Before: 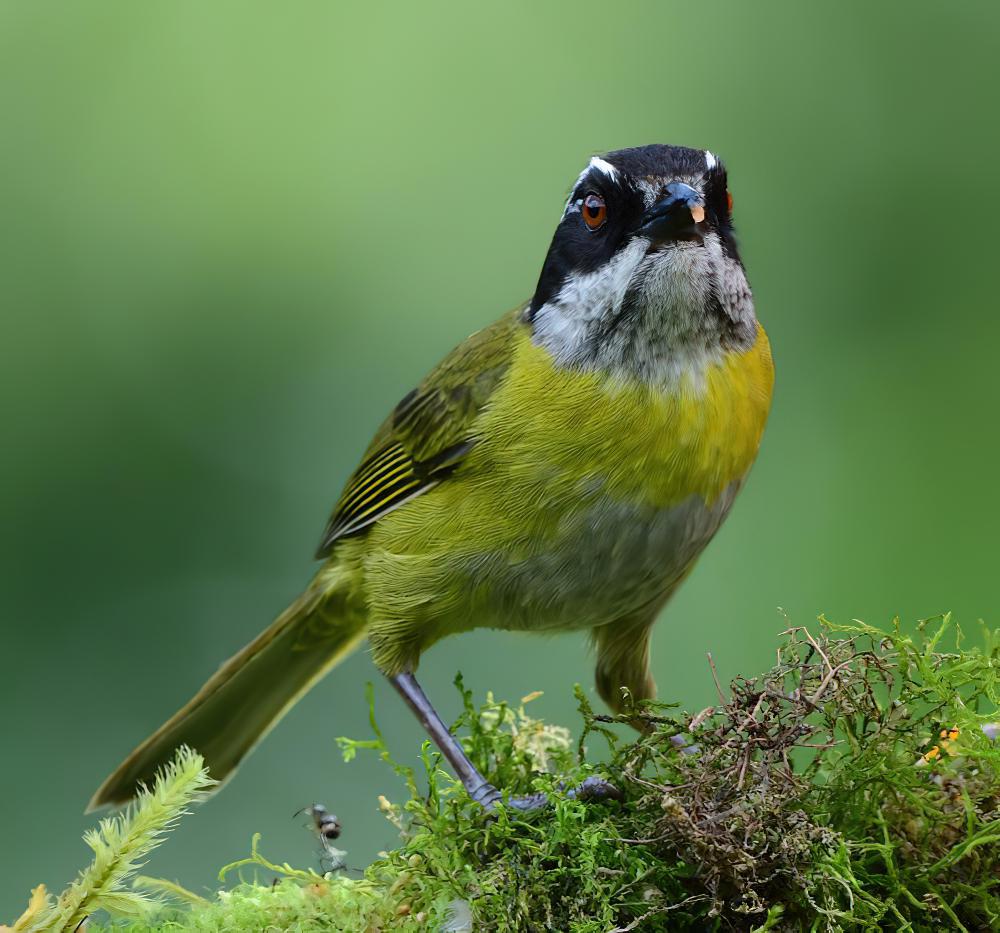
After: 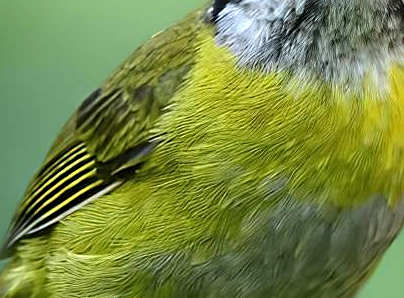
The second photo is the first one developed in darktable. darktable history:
exposure: exposure 0.566 EV, compensate highlight preservation false
sharpen: radius 3.119
crop: left 31.751%, top 32.172%, right 27.8%, bottom 35.83%
